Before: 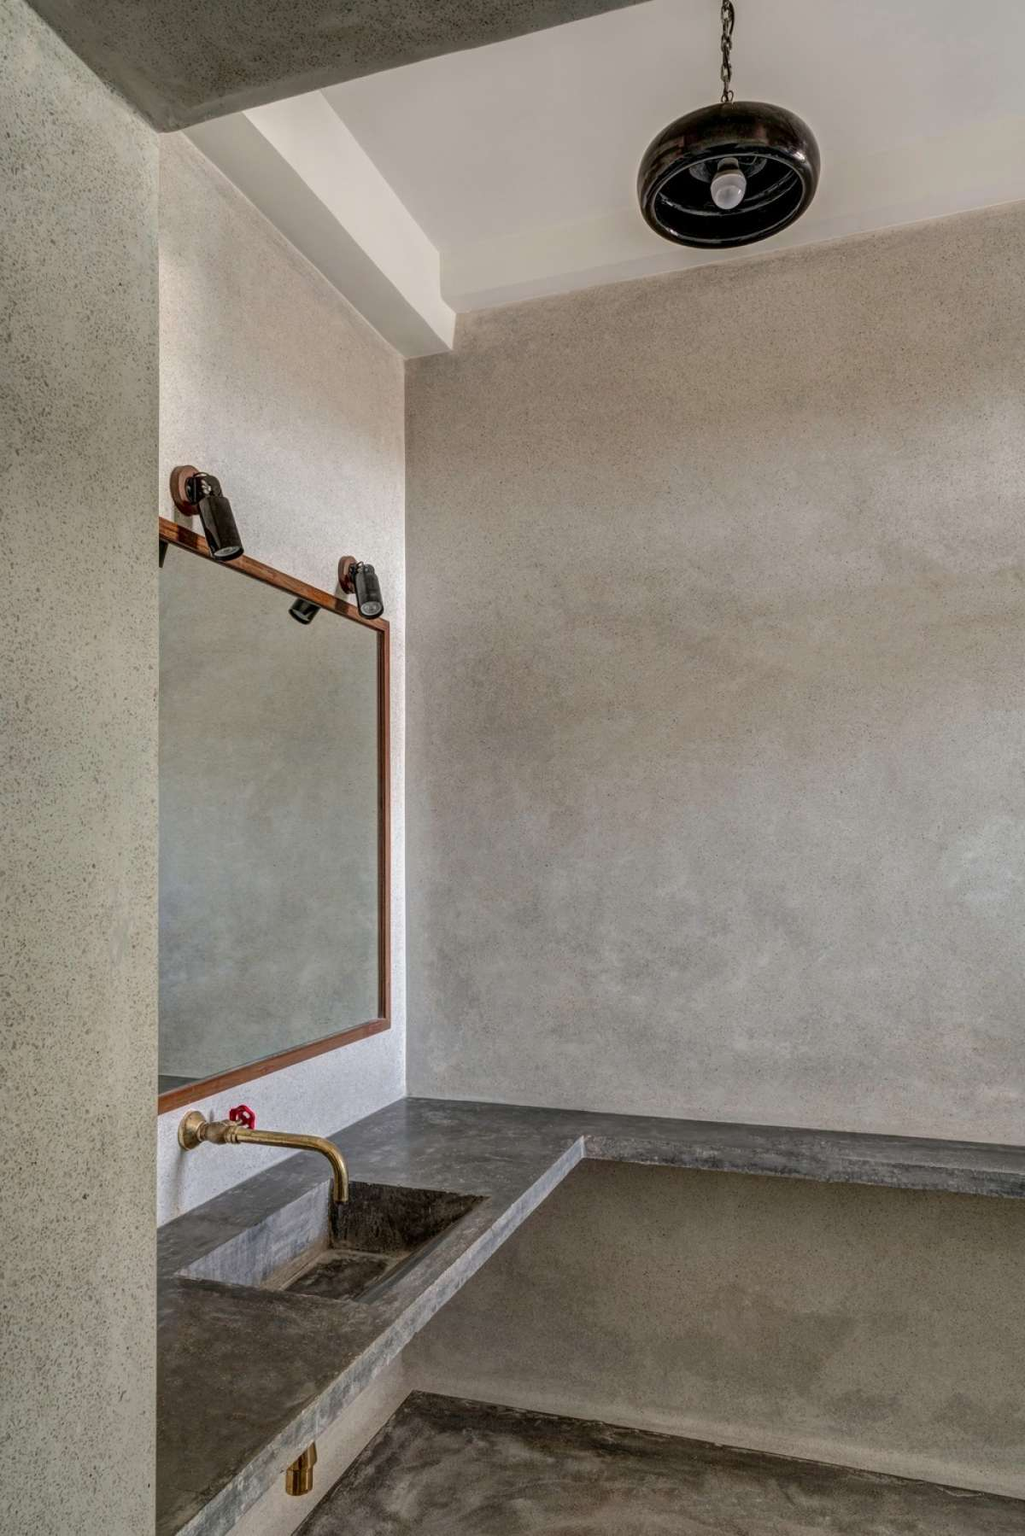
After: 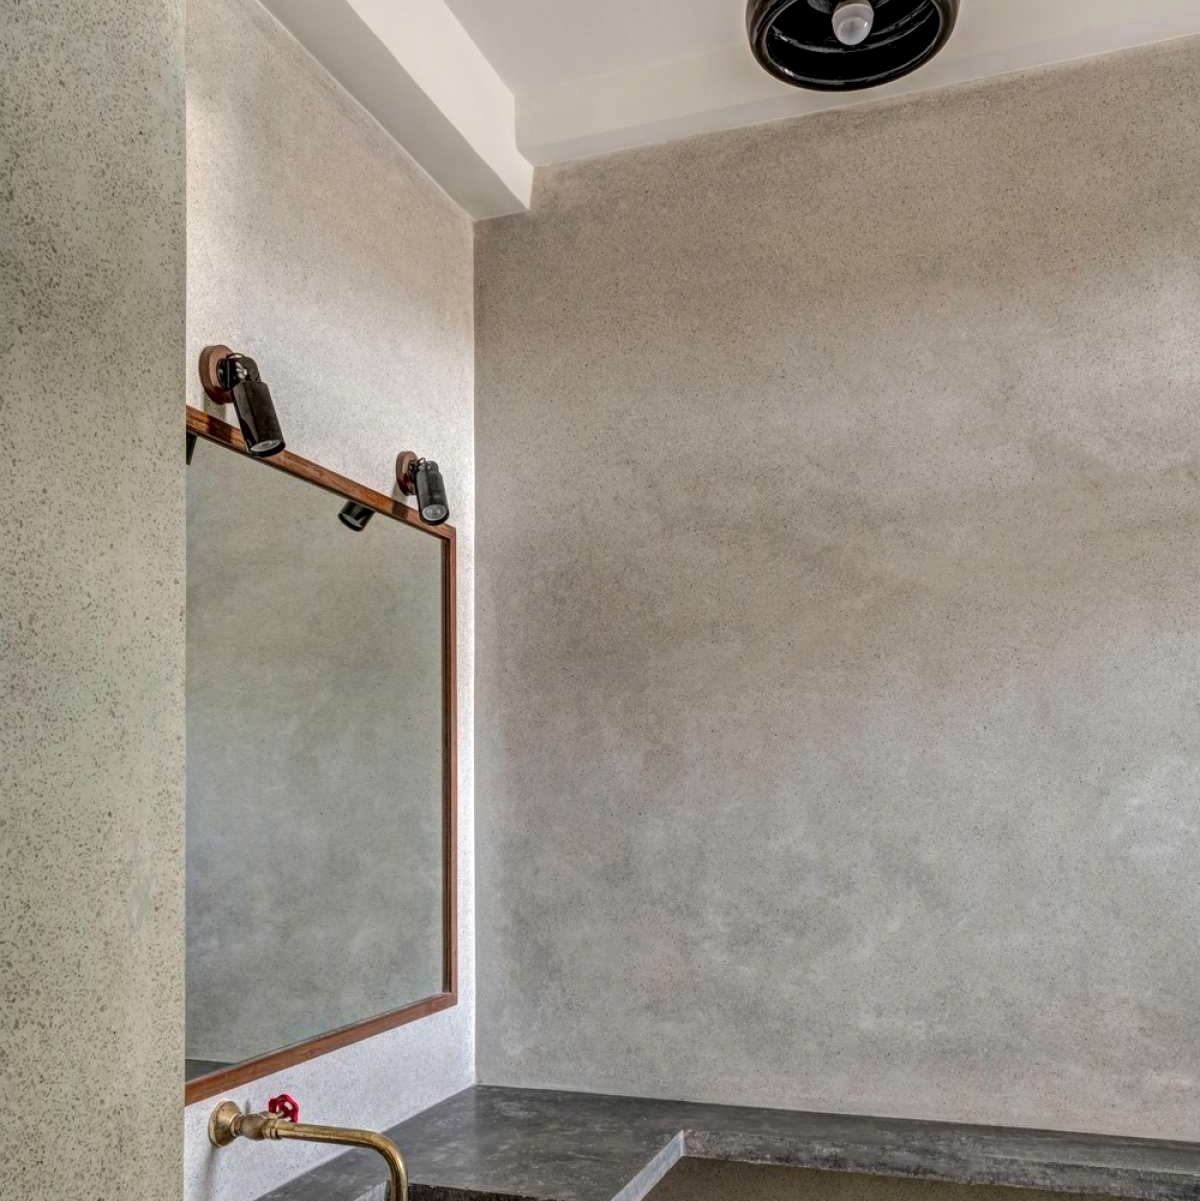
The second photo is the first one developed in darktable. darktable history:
exposure: exposure 0.13 EV, compensate exposure bias true, compensate highlight preservation false
crop: top 11.157%, bottom 22.084%
local contrast: highlights 106%, shadows 100%, detail 119%, midtone range 0.2
